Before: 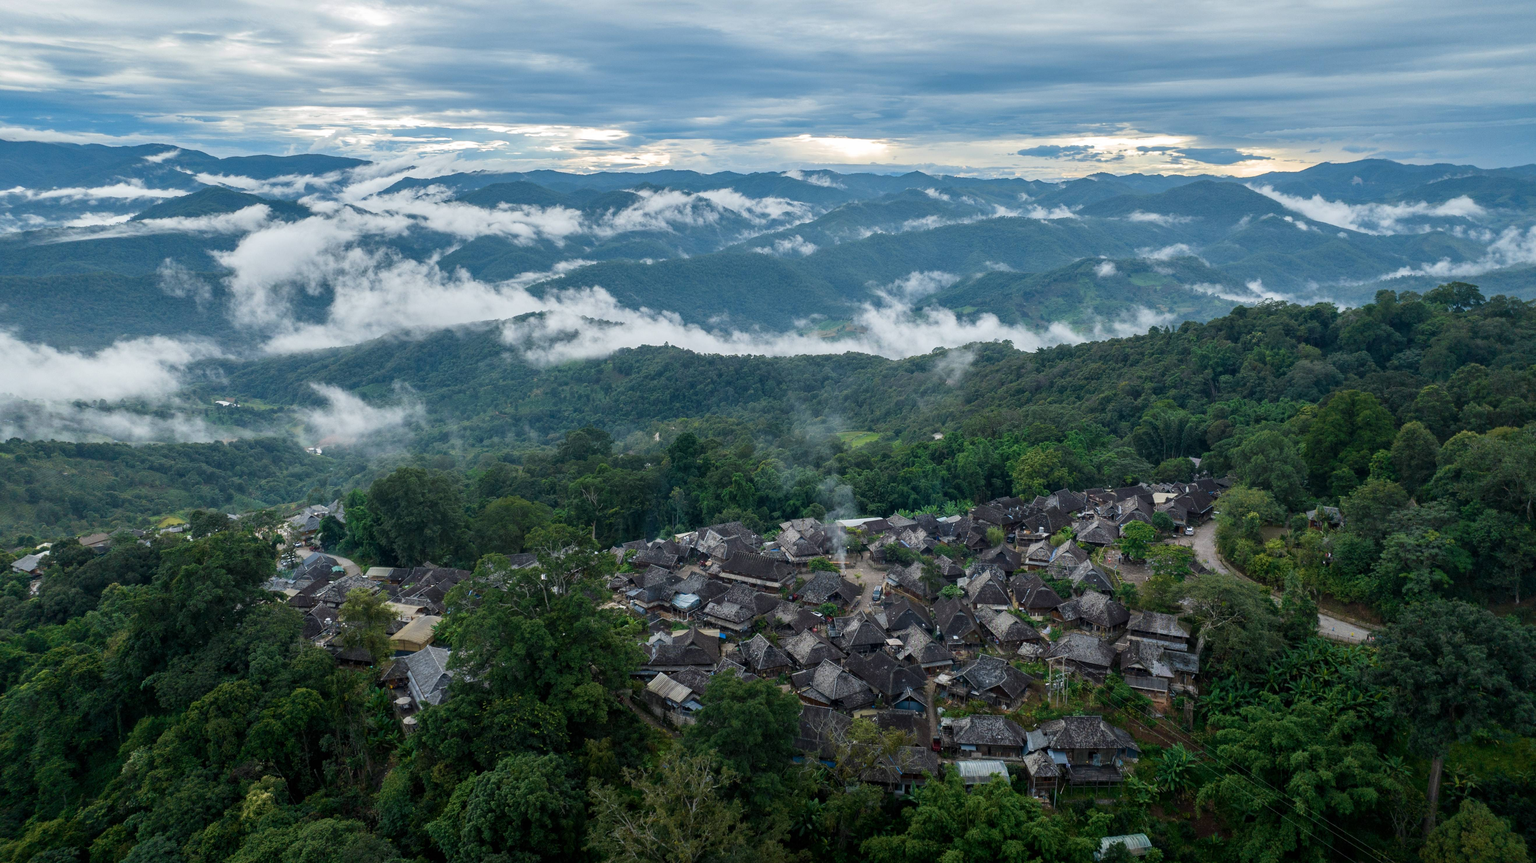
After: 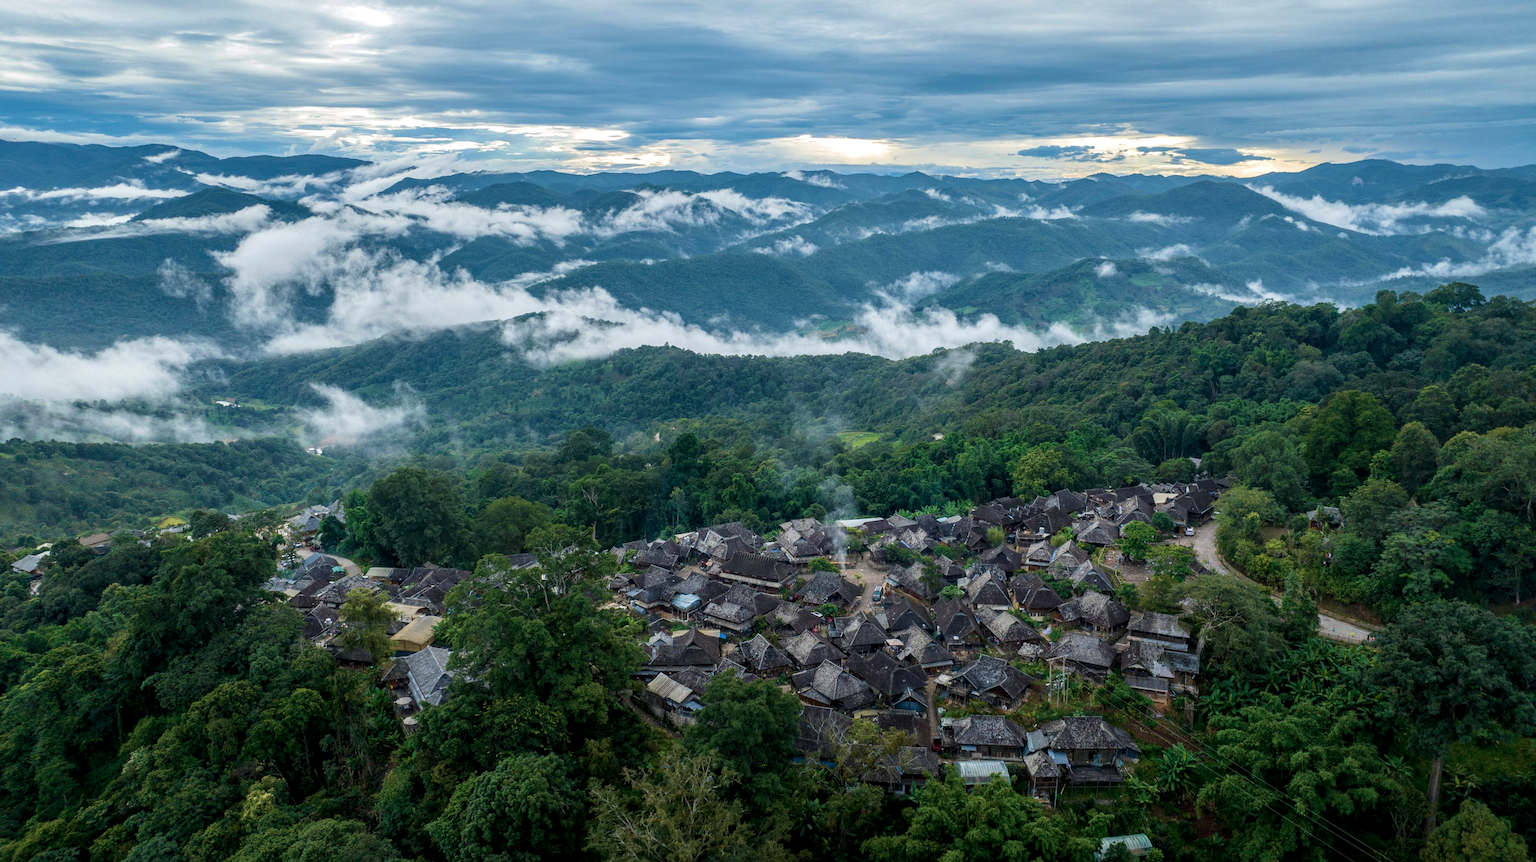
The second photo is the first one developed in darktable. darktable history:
velvia: on, module defaults
tone equalizer: edges refinement/feathering 500, mask exposure compensation -1.57 EV, preserve details no
local contrast: on, module defaults
